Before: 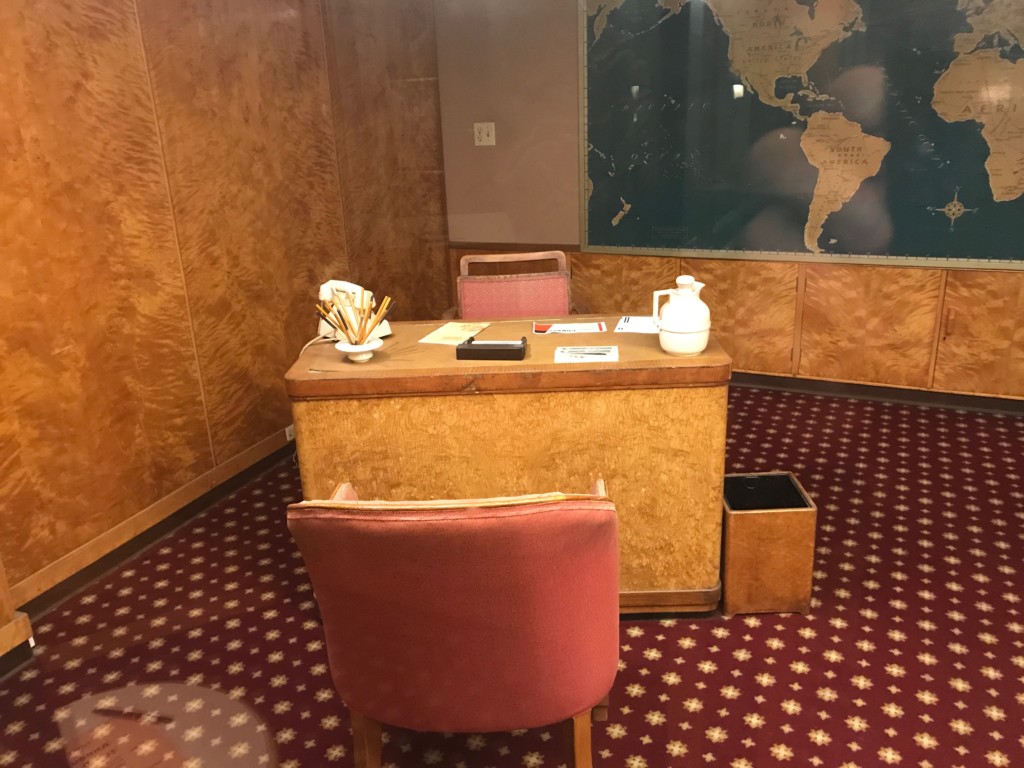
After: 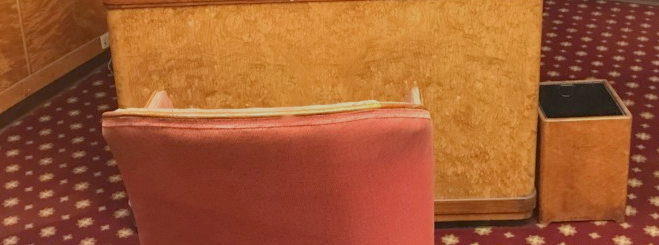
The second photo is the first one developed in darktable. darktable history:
local contrast: on, module defaults
color balance rgb: contrast -30%
shadows and highlights: low approximation 0.01, soften with gaussian
crop: left 18.091%, top 51.13%, right 17.525%, bottom 16.85%
